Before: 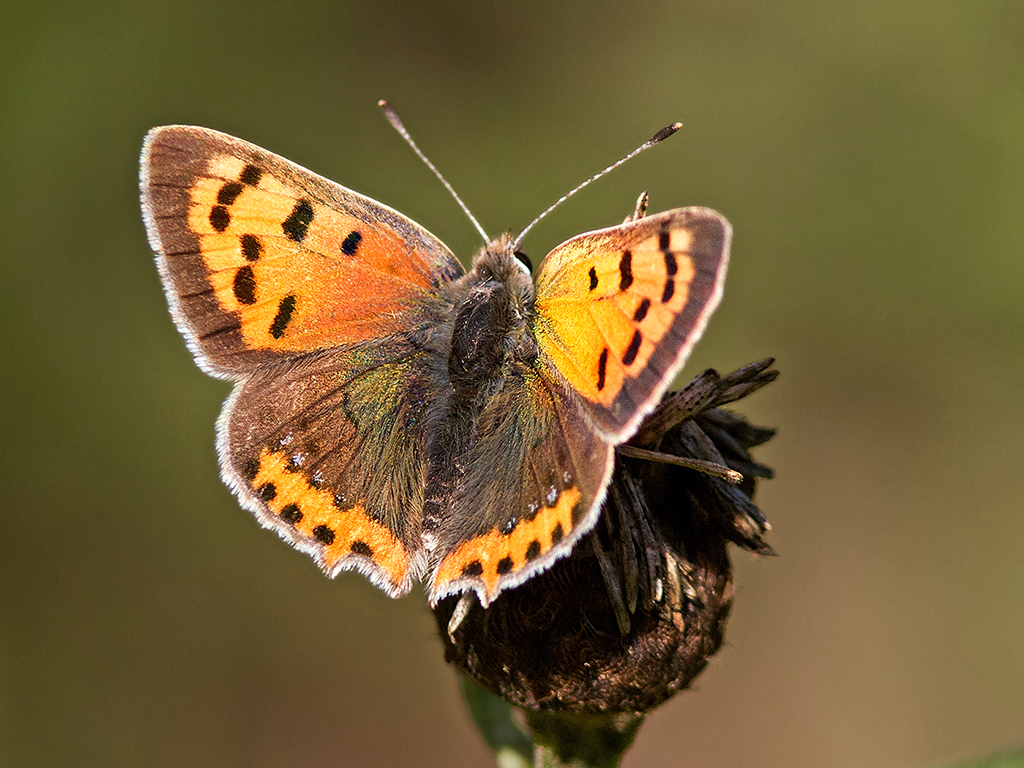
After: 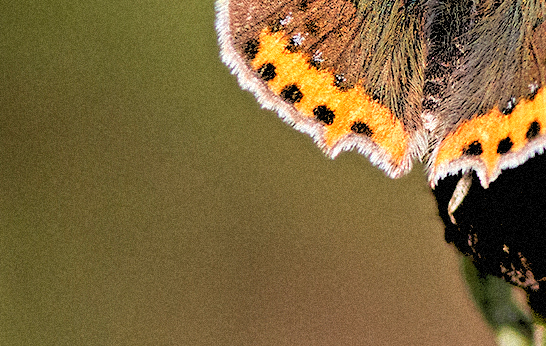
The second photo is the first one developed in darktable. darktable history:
grain: strength 35%, mid-tones bias 0%
crop and rotate: top 54.778%, right 46.61%, bottom 0.159%
rgb levels: levels [[0.027, 0.429, 0.996], [0, 0.5, 1], [0, 0.5, 1]]
